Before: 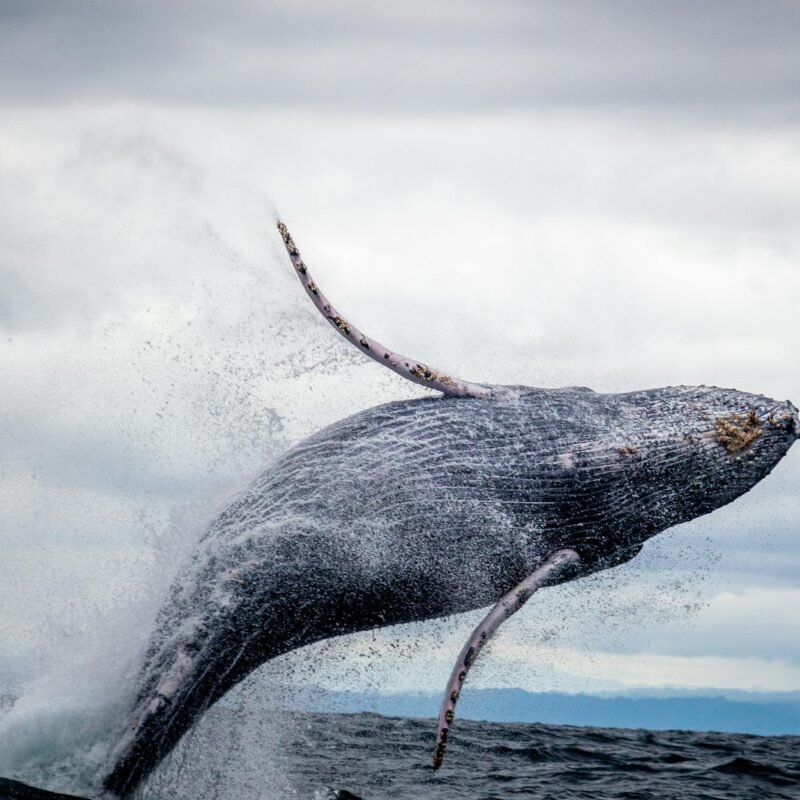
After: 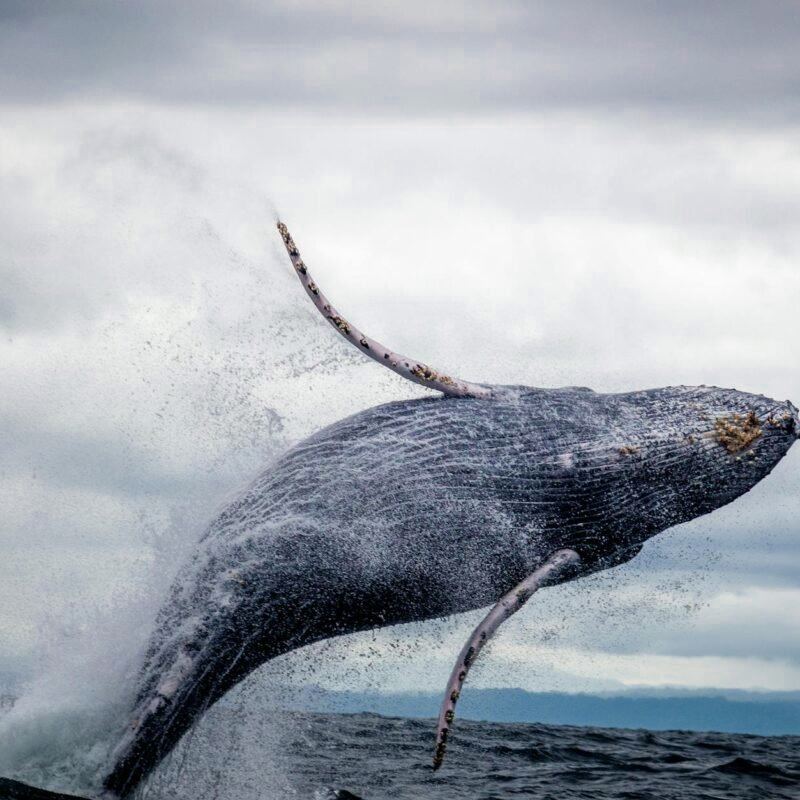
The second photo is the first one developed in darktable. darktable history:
velvia: on, module defaults
color zones: curves: ch0 [(0, 0.5) (0.125, 0.4) (0.25, 0.5) (0.375, 0.4) (0.5, 0.4) (0.625, 0.35) (0.75, 0.35) (0.875, 0.5)]; ch1 [(0, 0.35) (0.125, 0.45) (0.25, 0.35) (0.375, 0.35) (0.5, 0.35) (0.625, 0.35) (0.75, 0.45) (0.875, 0.35)]; ch2 [(0, 0.6) (0.125, 0.5) (0.25, 0.5) (0.375, 0.6) (0.5, 0.6) (0.625, 0.5) (0.75, 0.5) (0.875, 0.5)]
